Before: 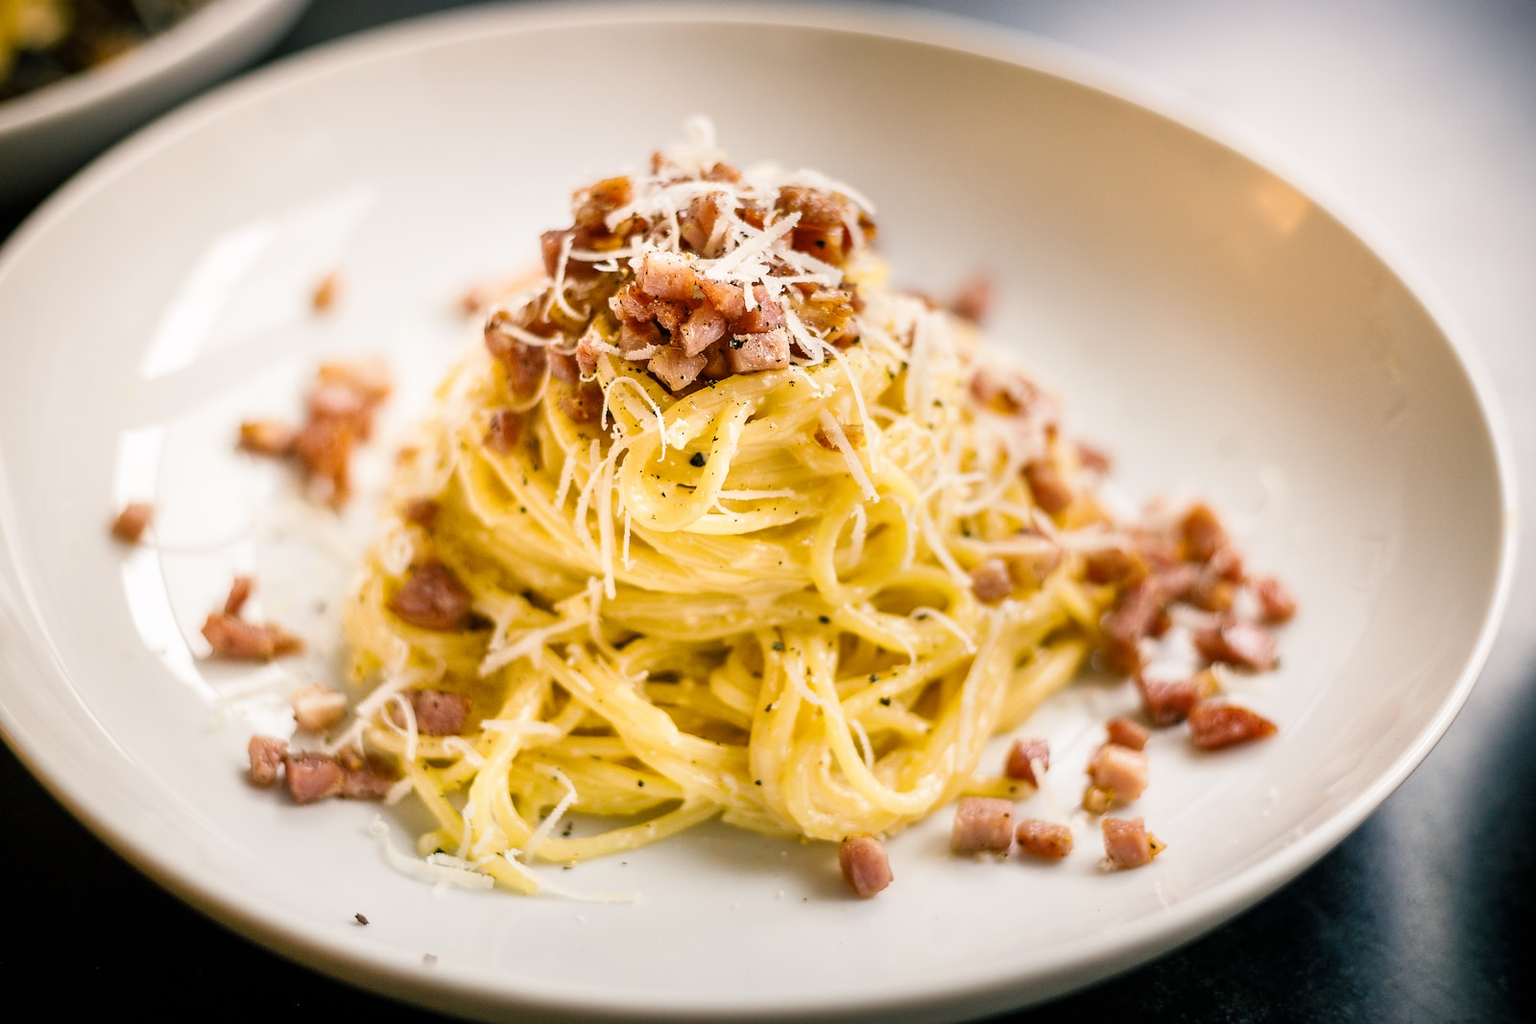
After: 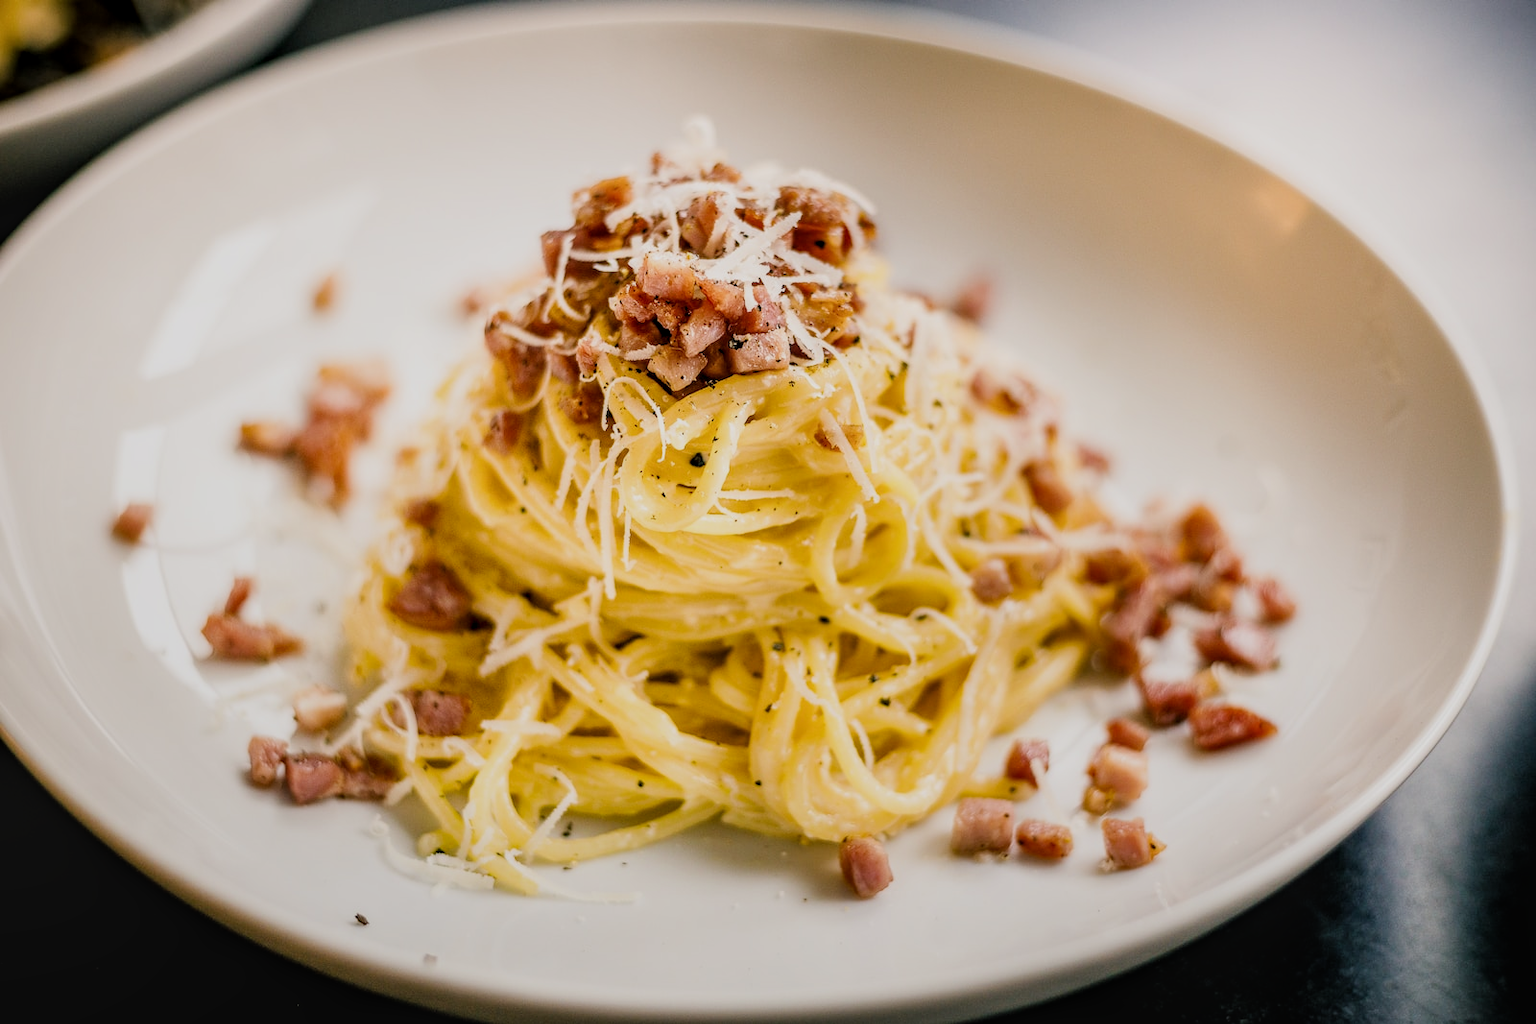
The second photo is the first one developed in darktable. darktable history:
filmic rgb: hardness 4.17
local contrast: on, module defaults
